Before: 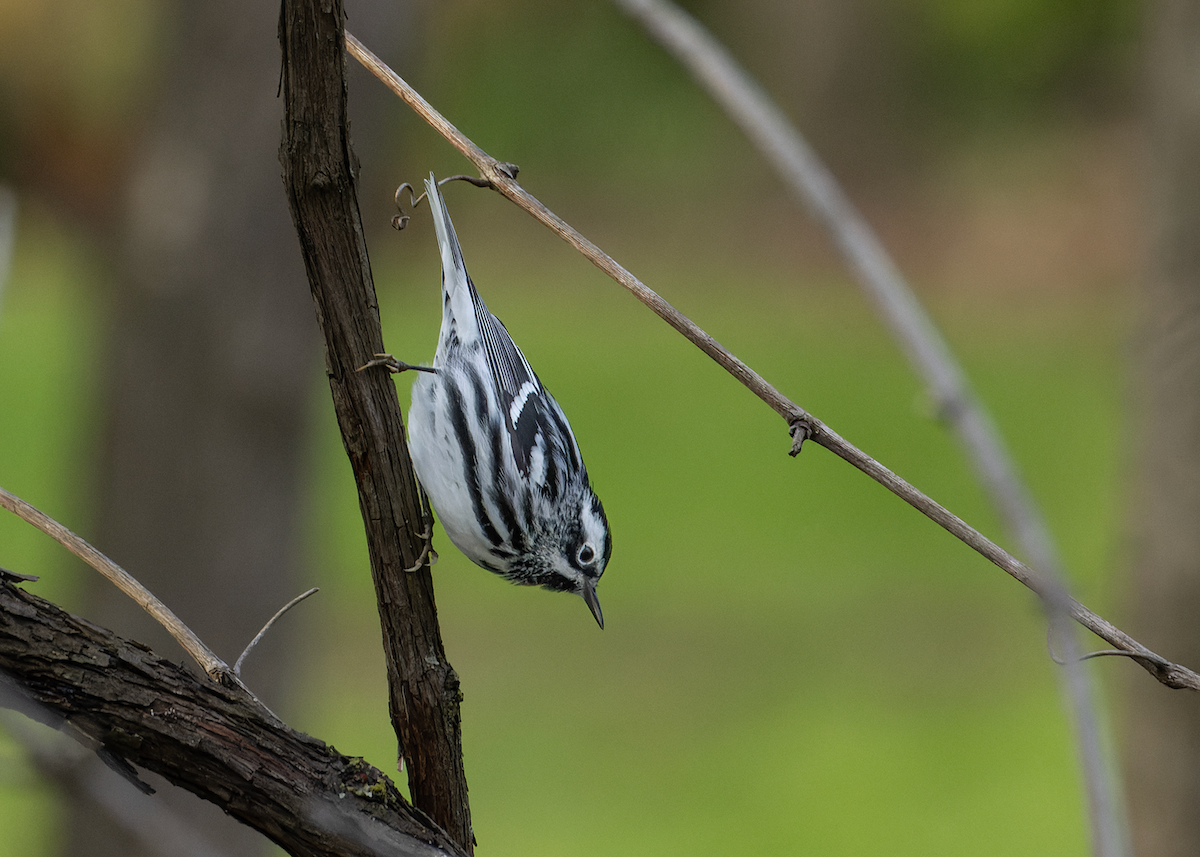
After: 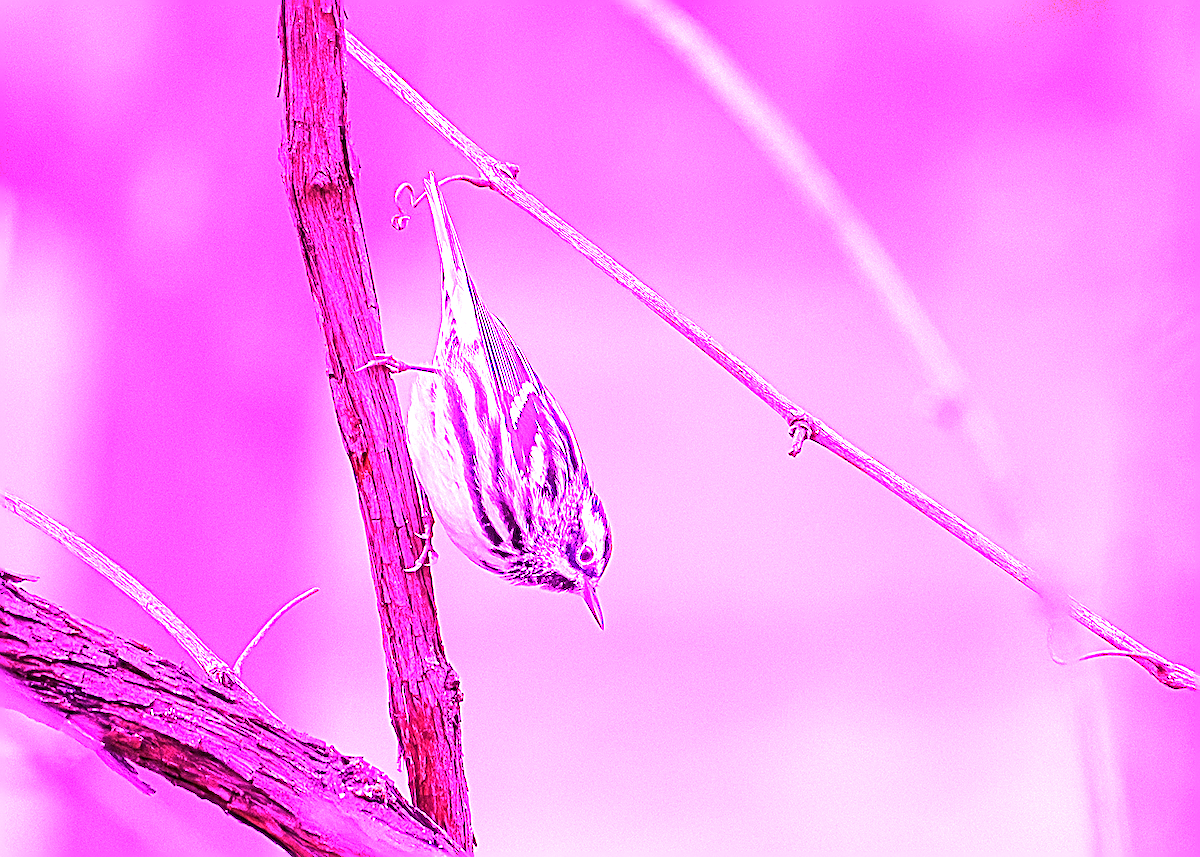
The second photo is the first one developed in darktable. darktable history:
white balance: red 8, blue 8
sharpen: amount 0.2
exposure: black level correction 0.001, exposure 1.05 EV, compensate exposure bias true, compensate highlight preservation false
